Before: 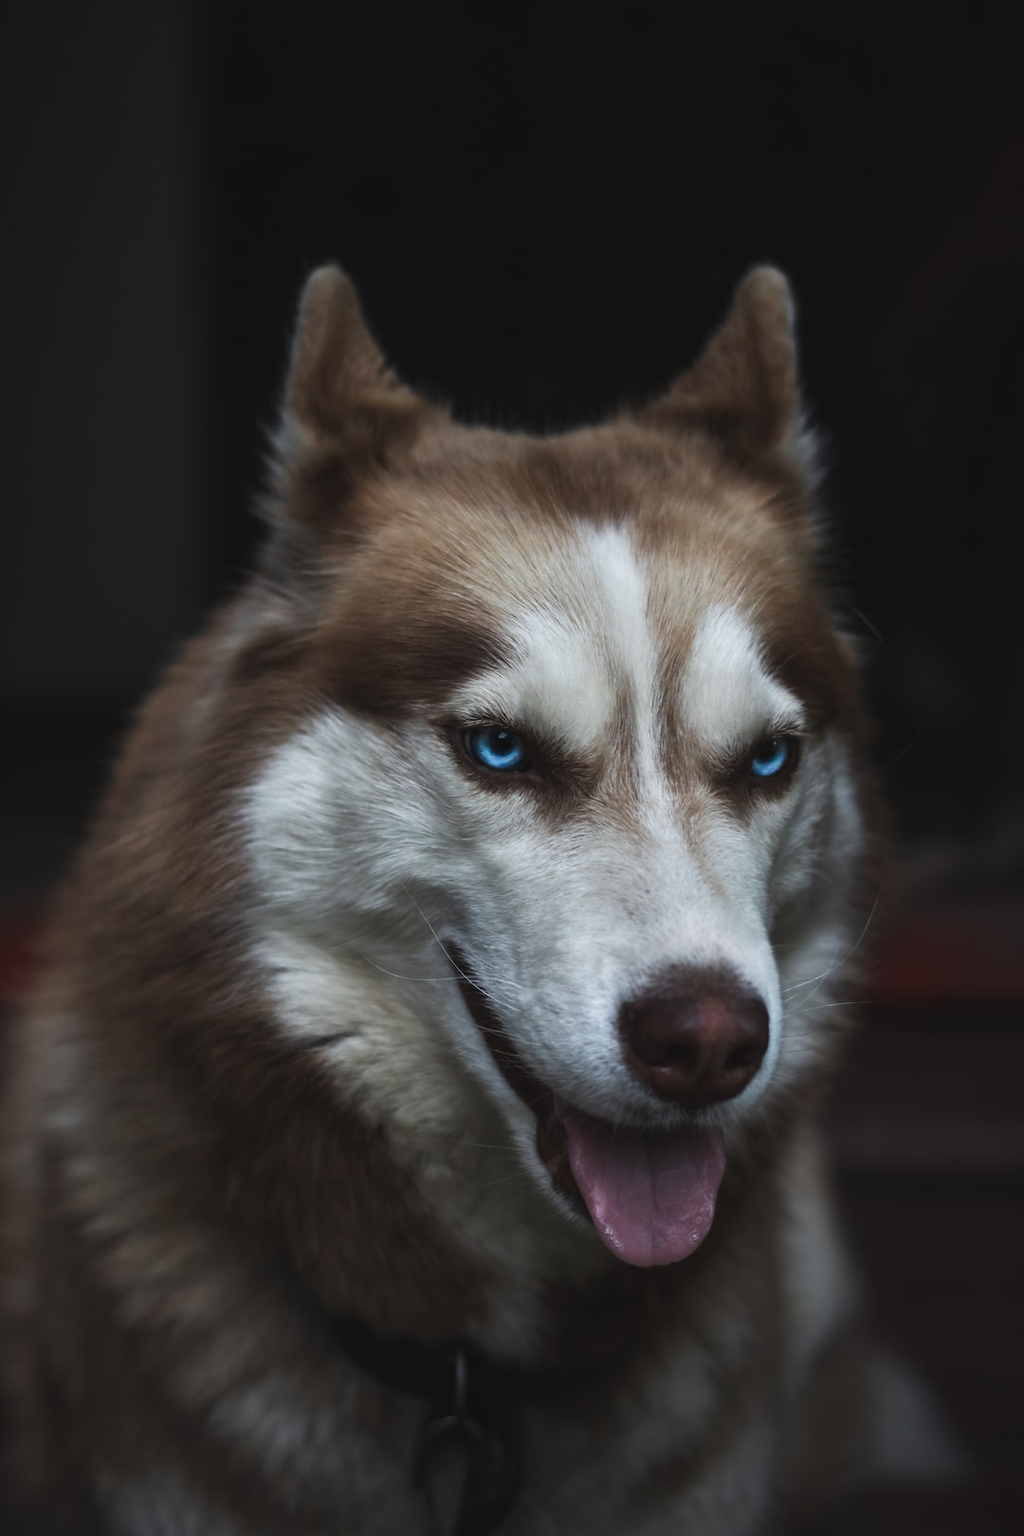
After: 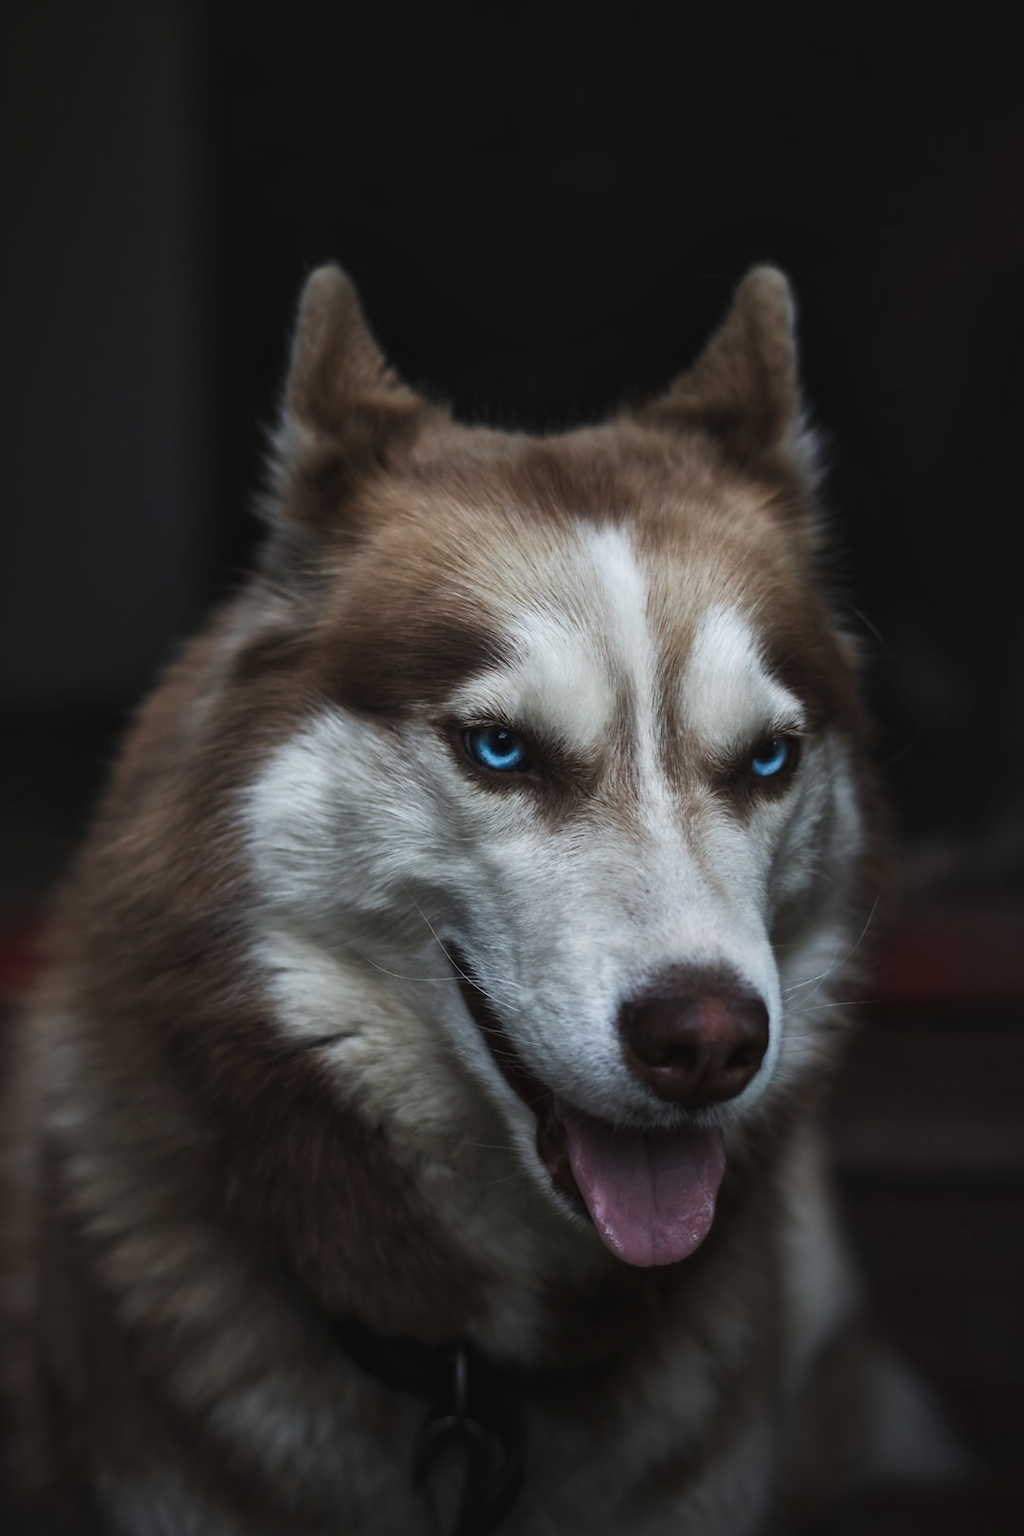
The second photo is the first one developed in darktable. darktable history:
local contrast: mode bilateral grid, contrast 20, coarseness 50, detail 120%, midtone range 0.2
graduated density: rotation -180°, offset 24.95
